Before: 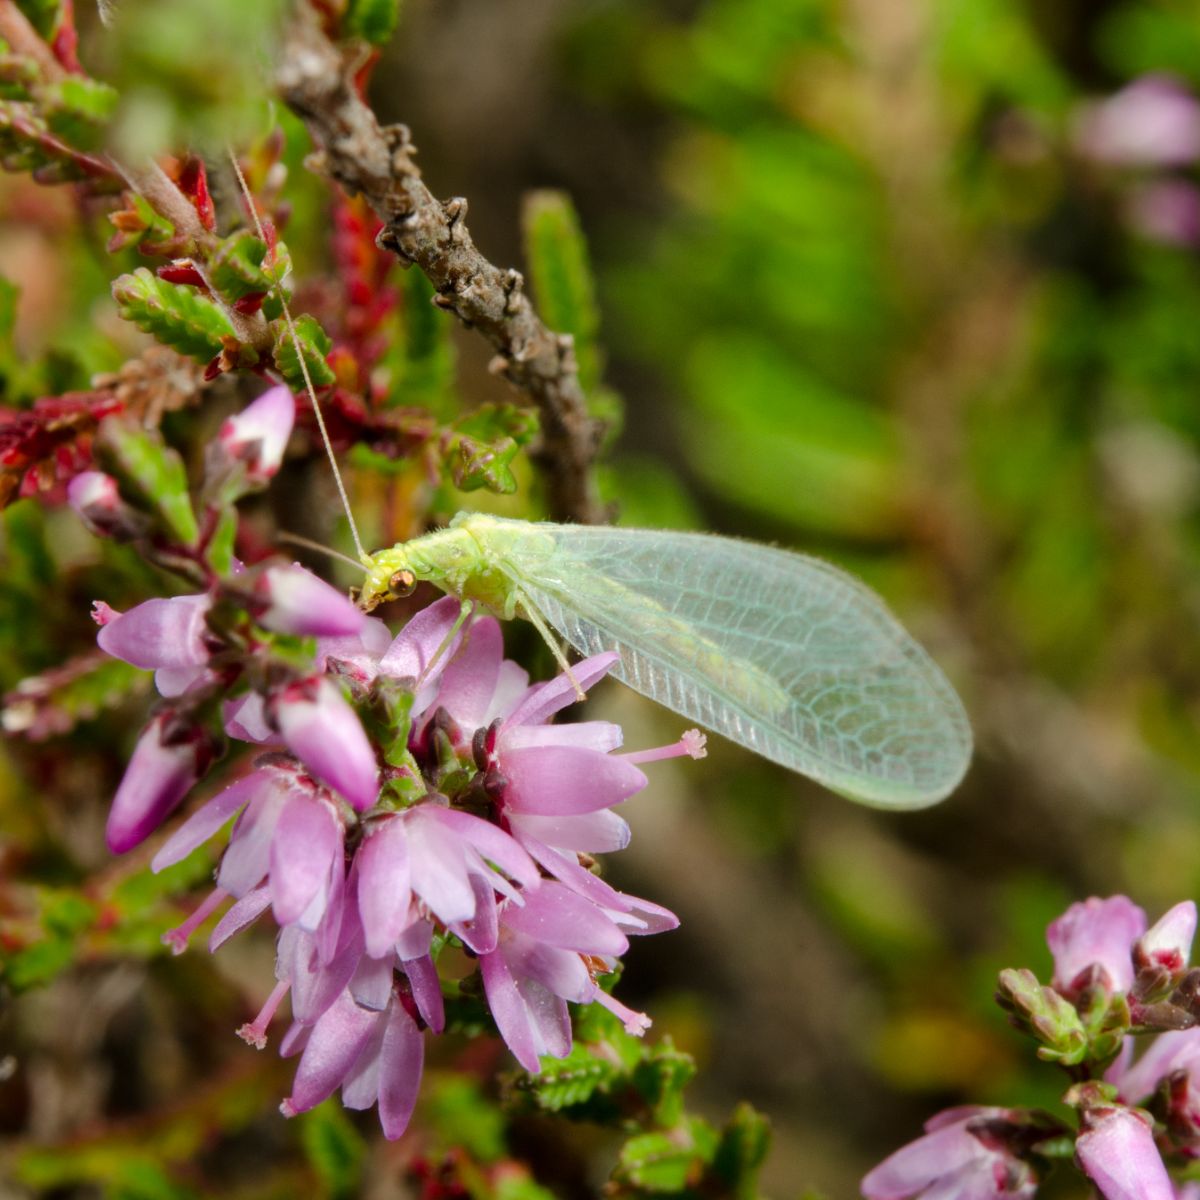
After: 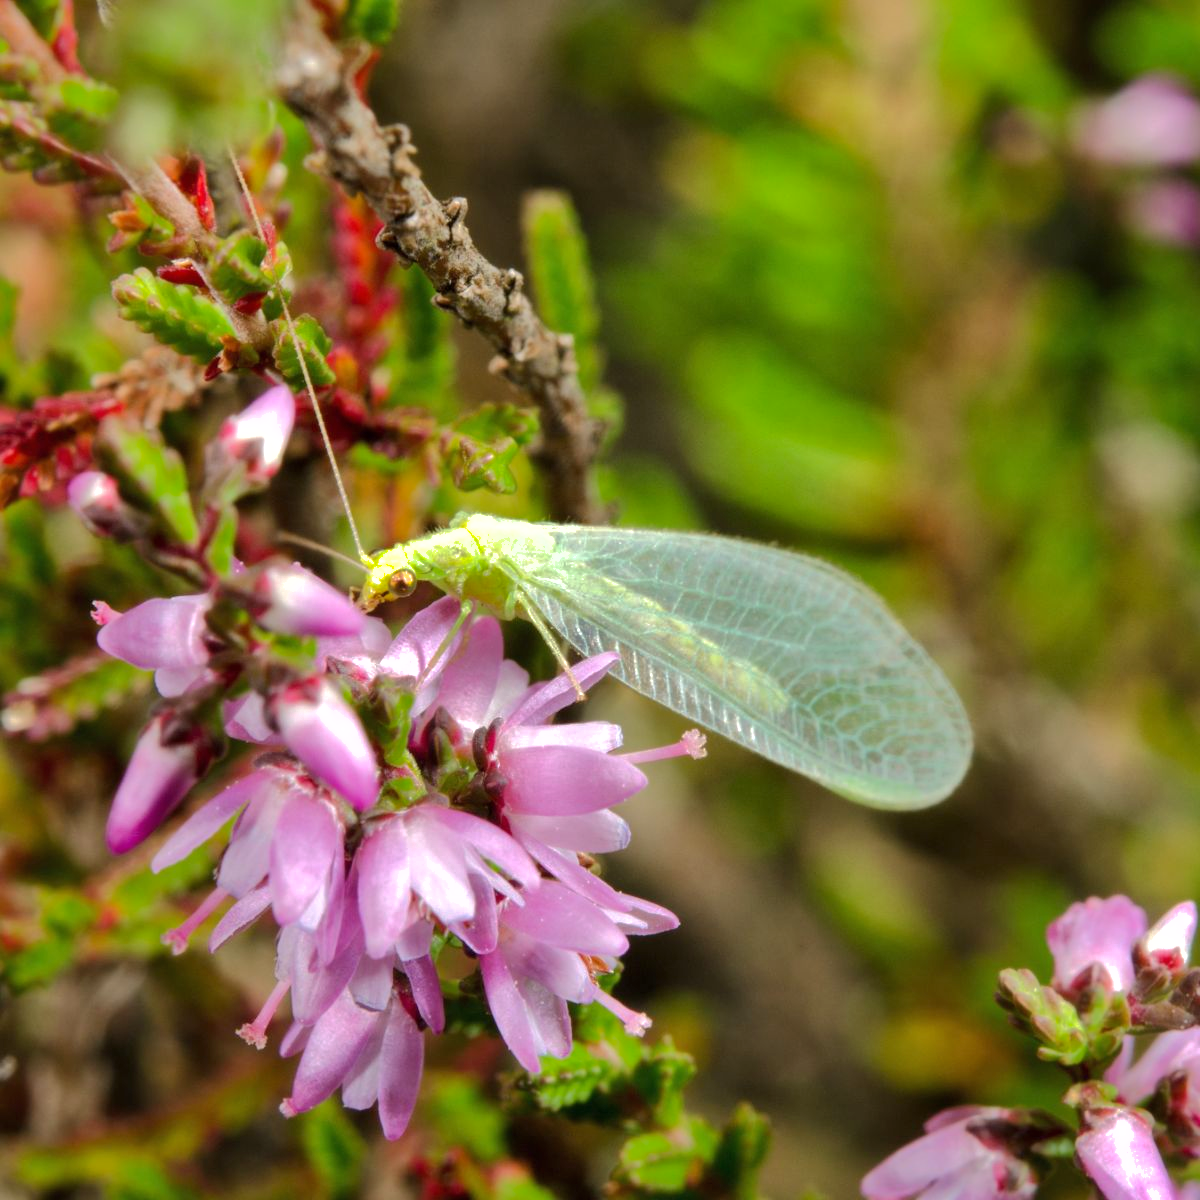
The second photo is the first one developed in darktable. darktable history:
exposure: exposure 0.504 EV, compensate highlight preservation false
shadows and highlights: shadows 25.68, highlights -69.29
